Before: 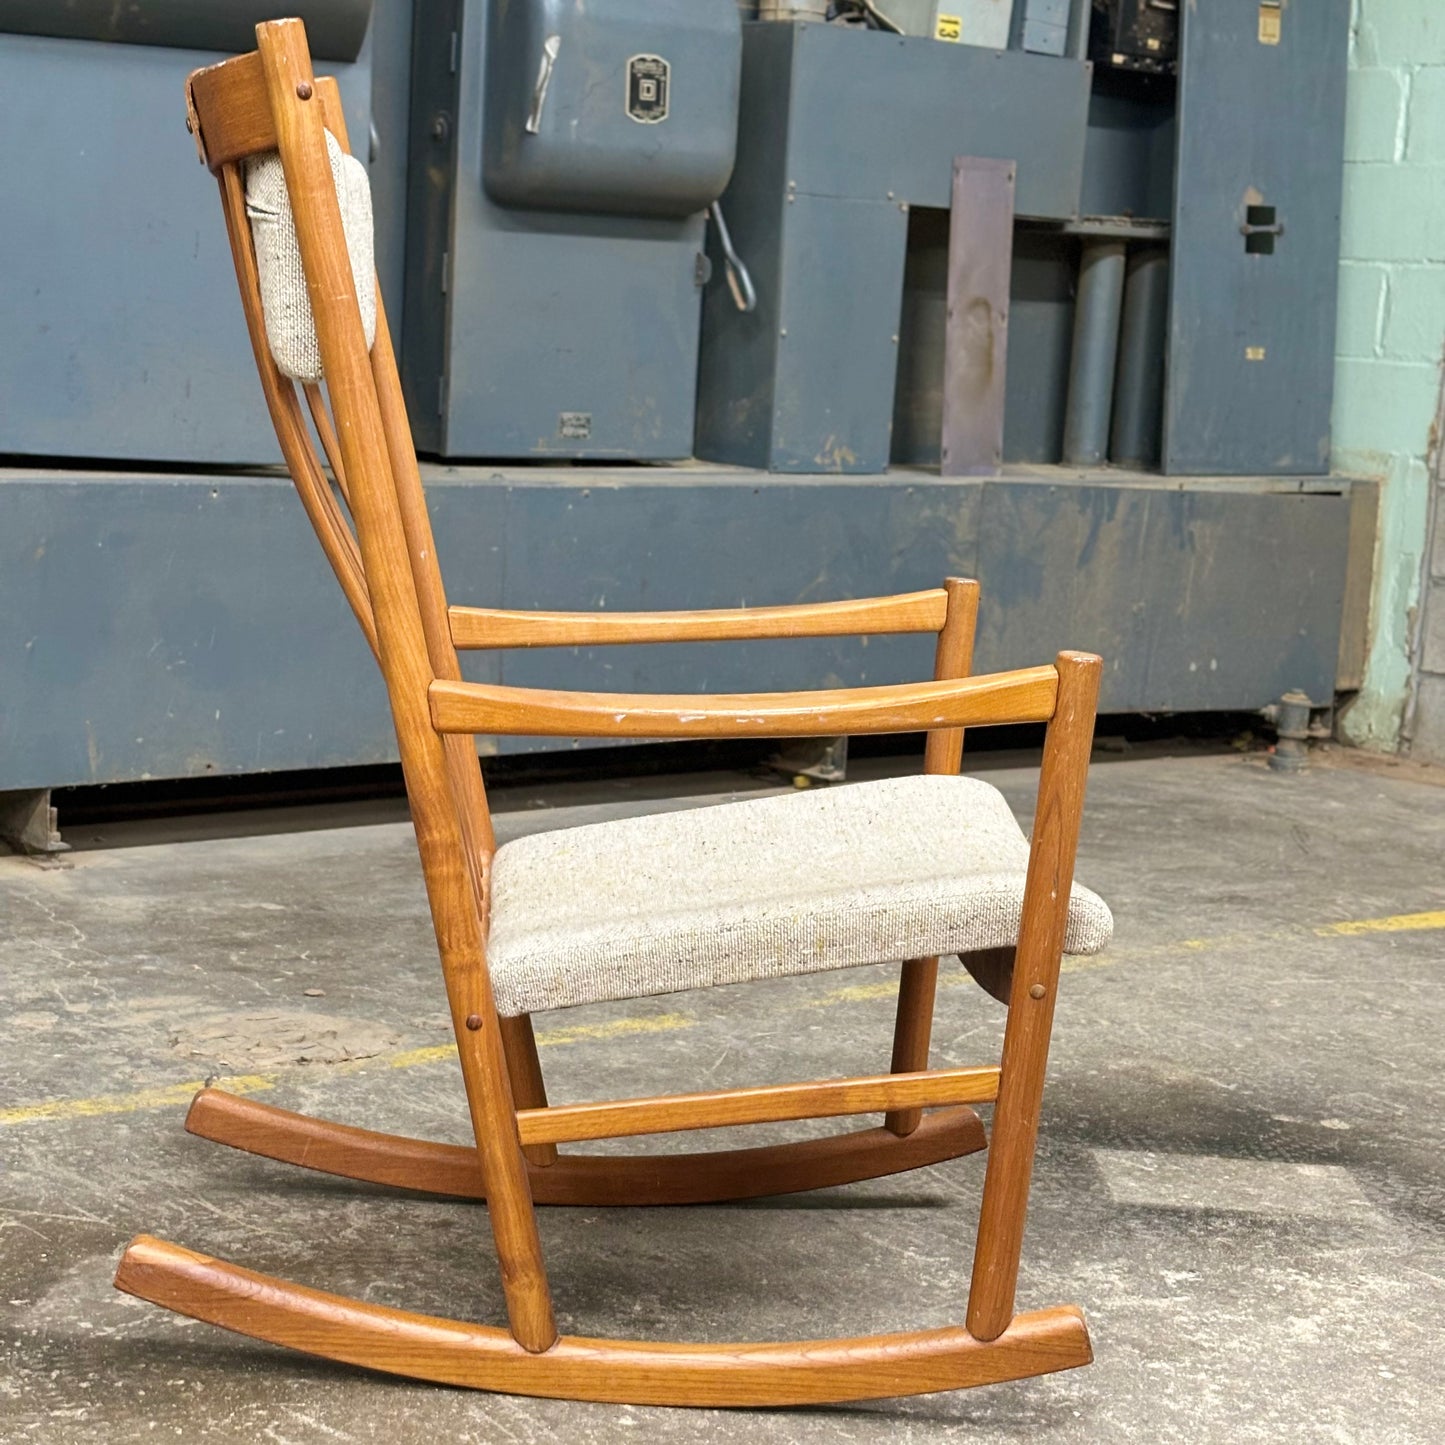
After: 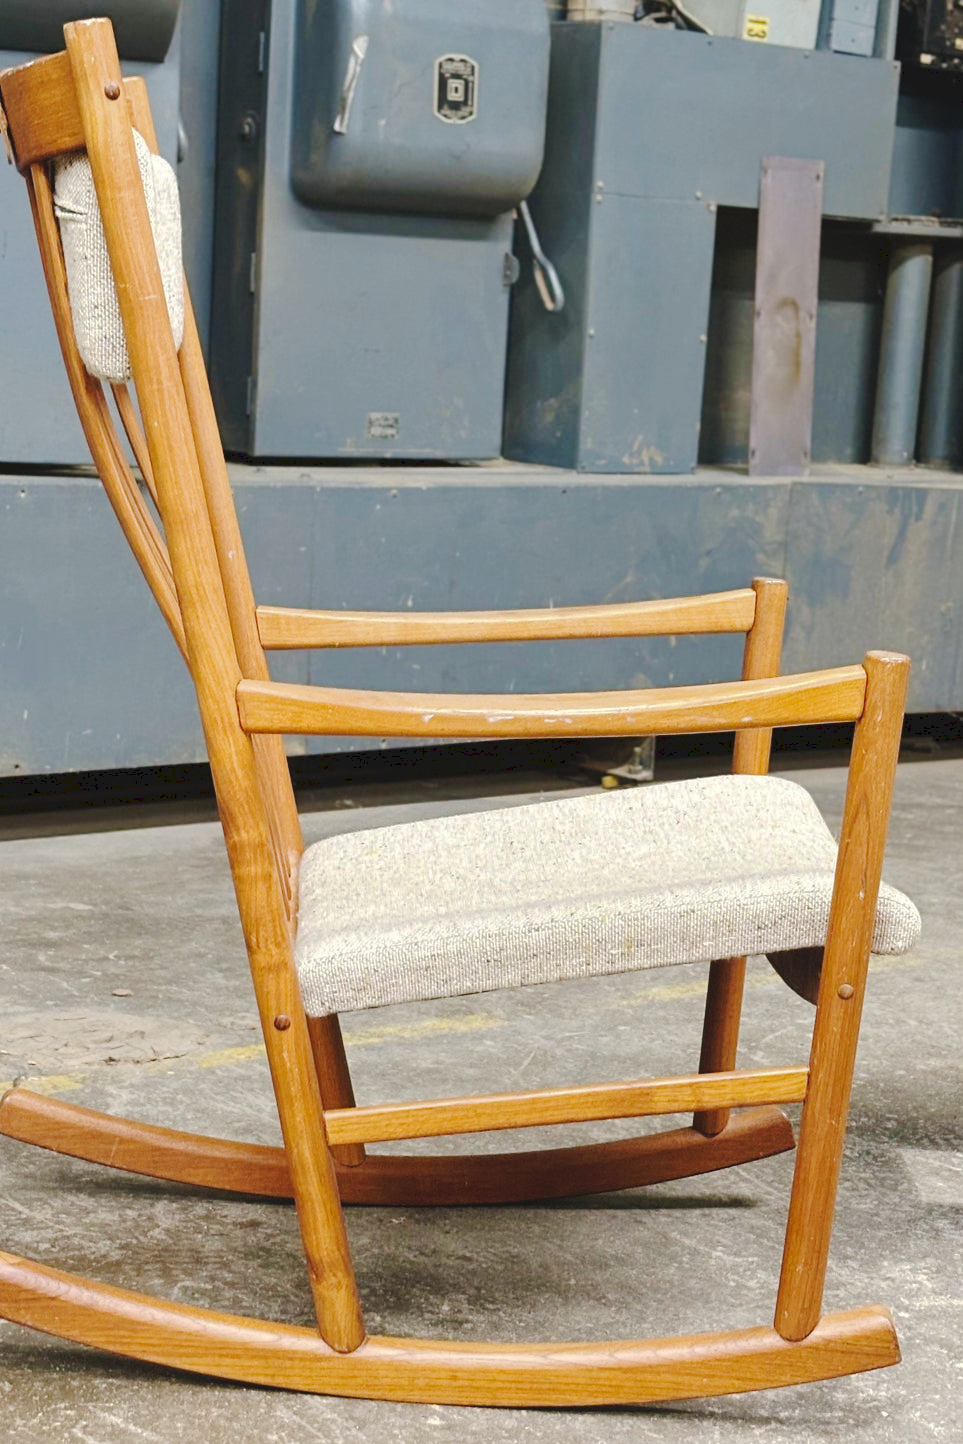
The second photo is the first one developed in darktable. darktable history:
crop and rotate: left 13.342%, right 19.991%
tone curve: curves: ch0 [(0, 0) (0.003, 0.077) (0.011, 0.08) (0.025, 0.083) (0.044, 0.095) (0.069, 0.106) (0.1, 0.12) (0.136, 0.144) (0.177, 0.185) (0.224, 0.231) (0.277, 0.297) (0.335, 0.382) (0.399, 0.471) (0.468, 0.553) (0.543, 0.623) (0.623, 0.689) (0.709, 0.75) (0.801, 0.81) (0.898, 0.873) (1, 1)], preserve colors none
